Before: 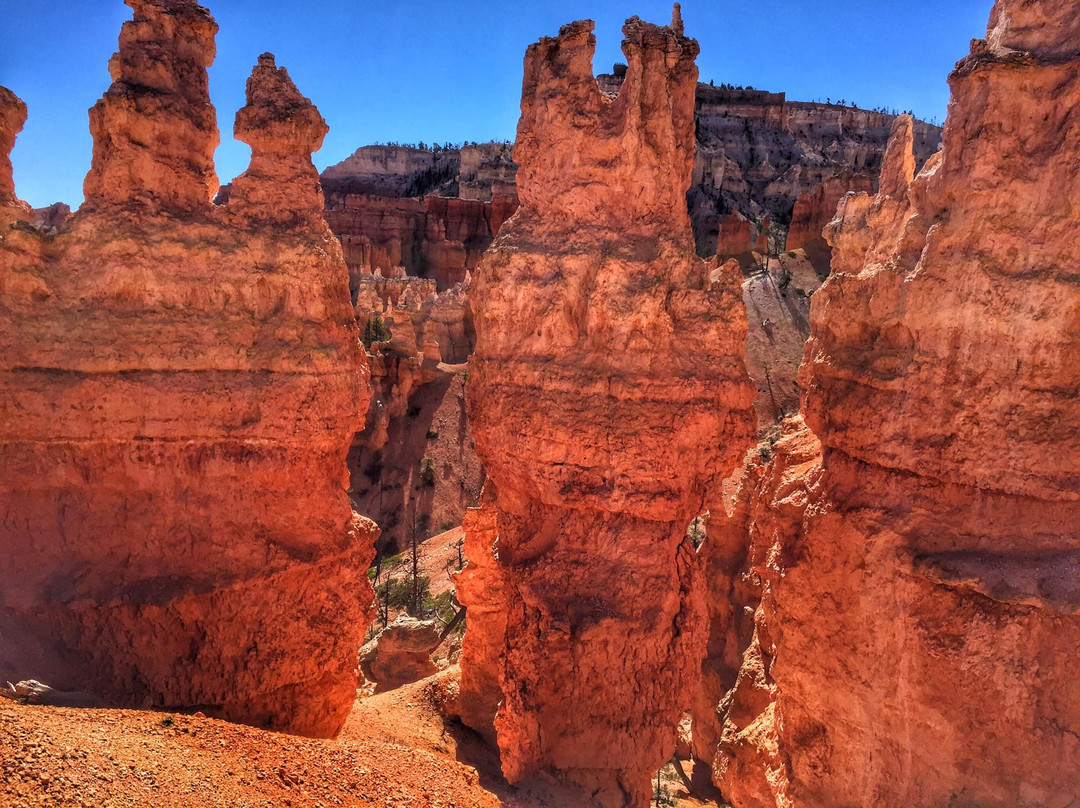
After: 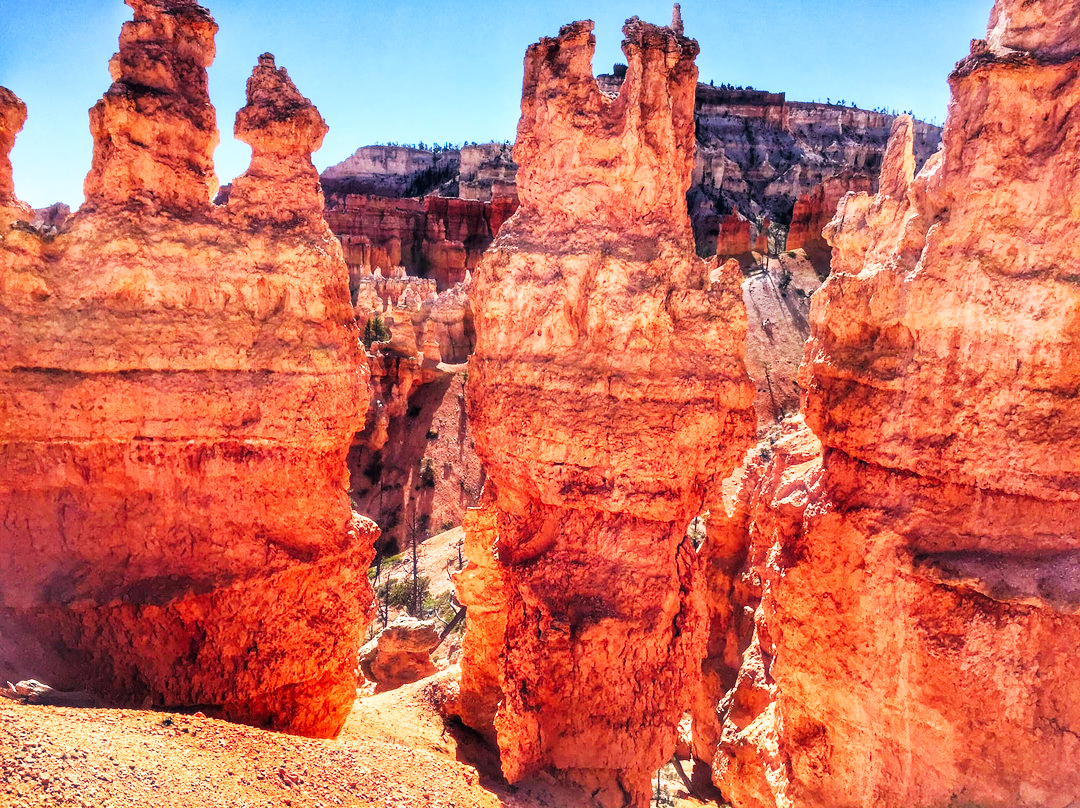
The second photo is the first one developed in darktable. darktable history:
base curve: curves: ch0 [(0, 0) (0.007, 0.004) (0.027, 0.03) (0.046, 0.07) (0.207, 0.54) (0.442, 0.872) (0.673, 0.972) (1, 1)], preserve colors none
color balance: contrast fulcrum 17.78%
haze removal: strength -0.09, distance 0.358, compatibility mode true, adaptive false
white balance: red 0.98, blue 1.034
